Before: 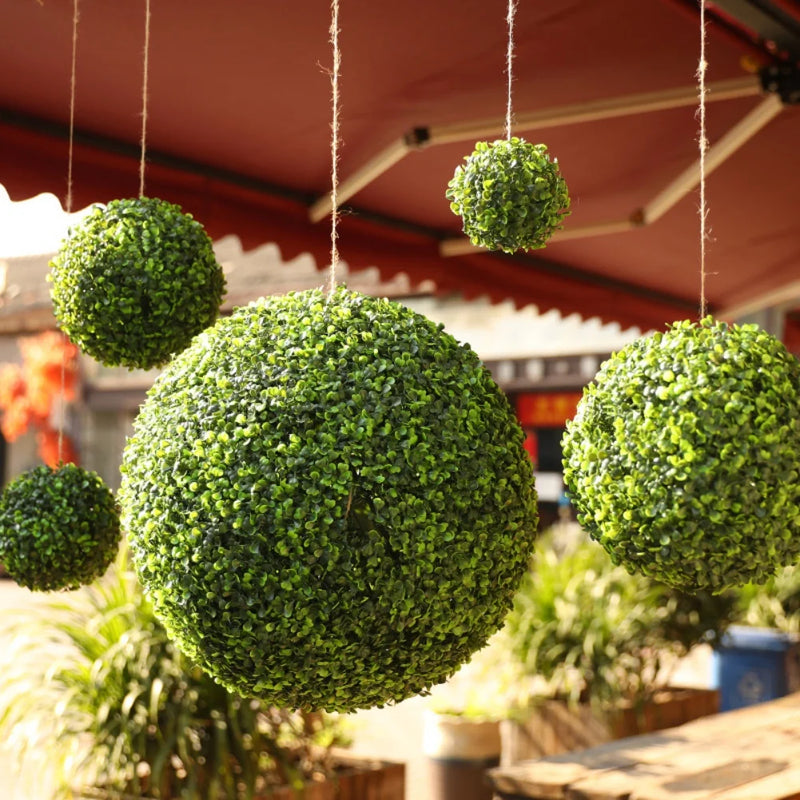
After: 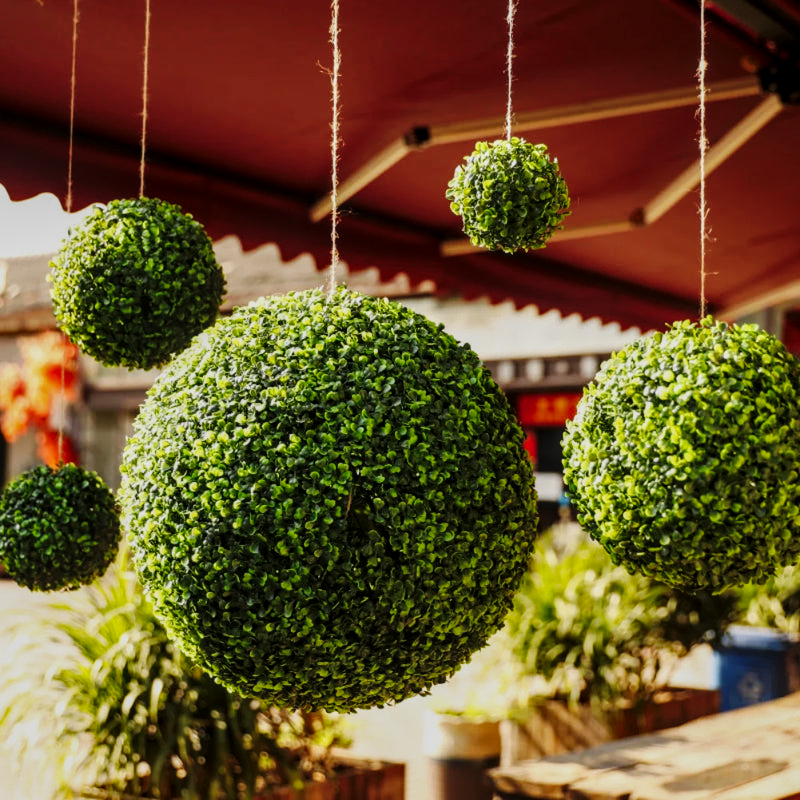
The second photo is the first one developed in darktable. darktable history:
base curve: curves: ch0 [(0, 0) (0.036, 0.025) (0.121, 0.166) (0.206, 0.329) (0.605, 0.79) (1, 1)], preserve colors none
exposure: exposure -0.926 EV, compensate exposure bias true, compensate highlight preservation false
local contrast: detail 130%
